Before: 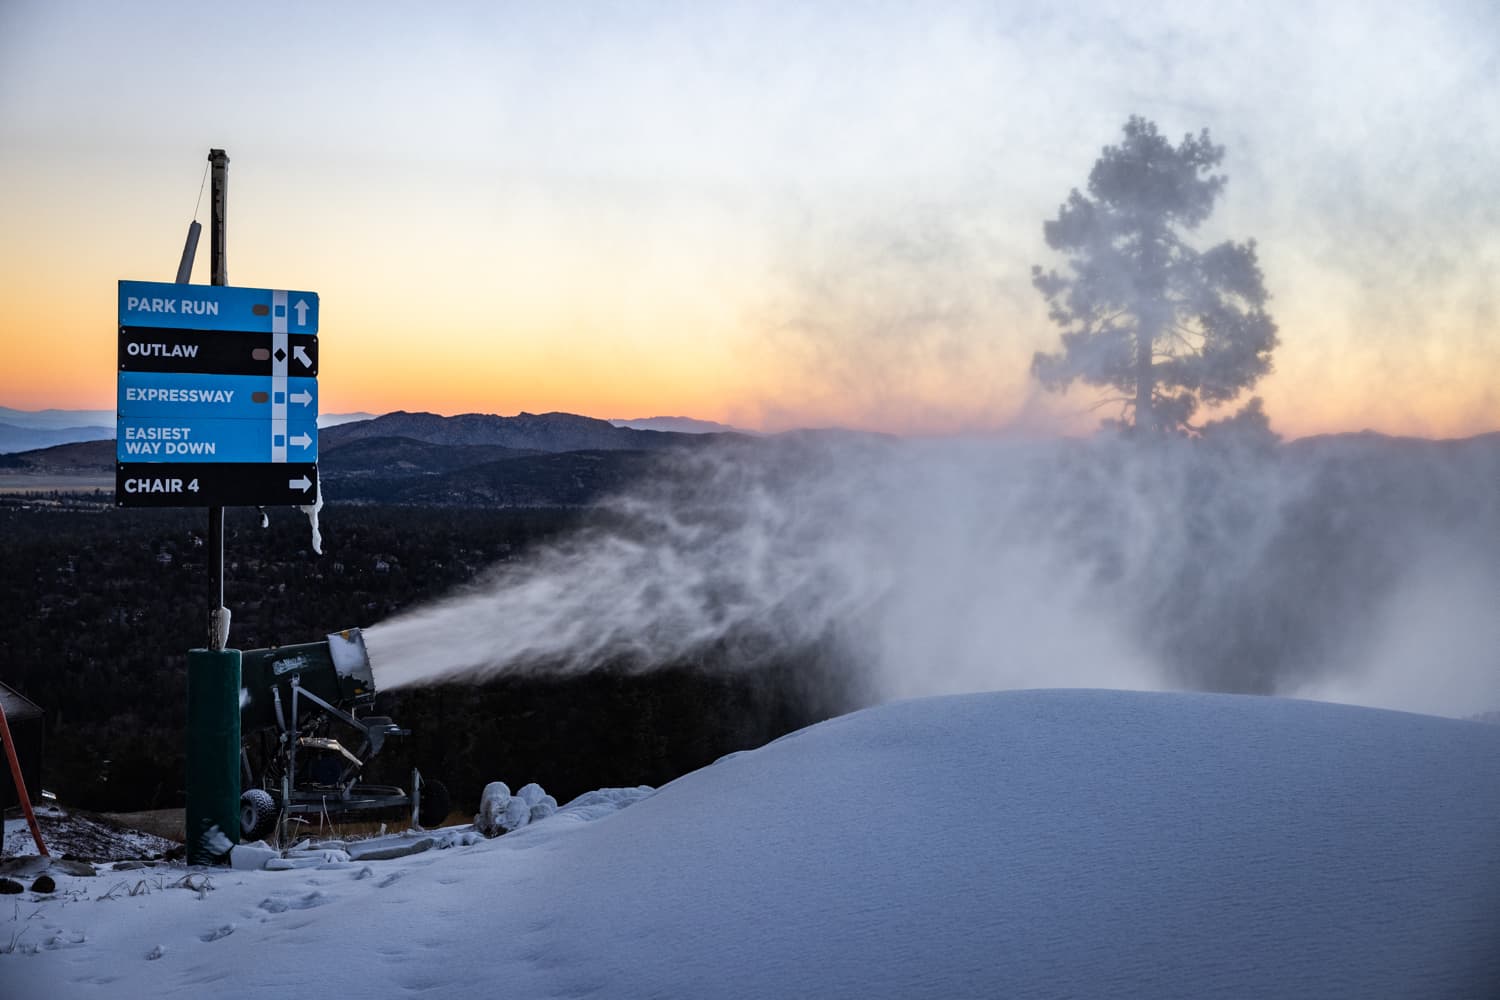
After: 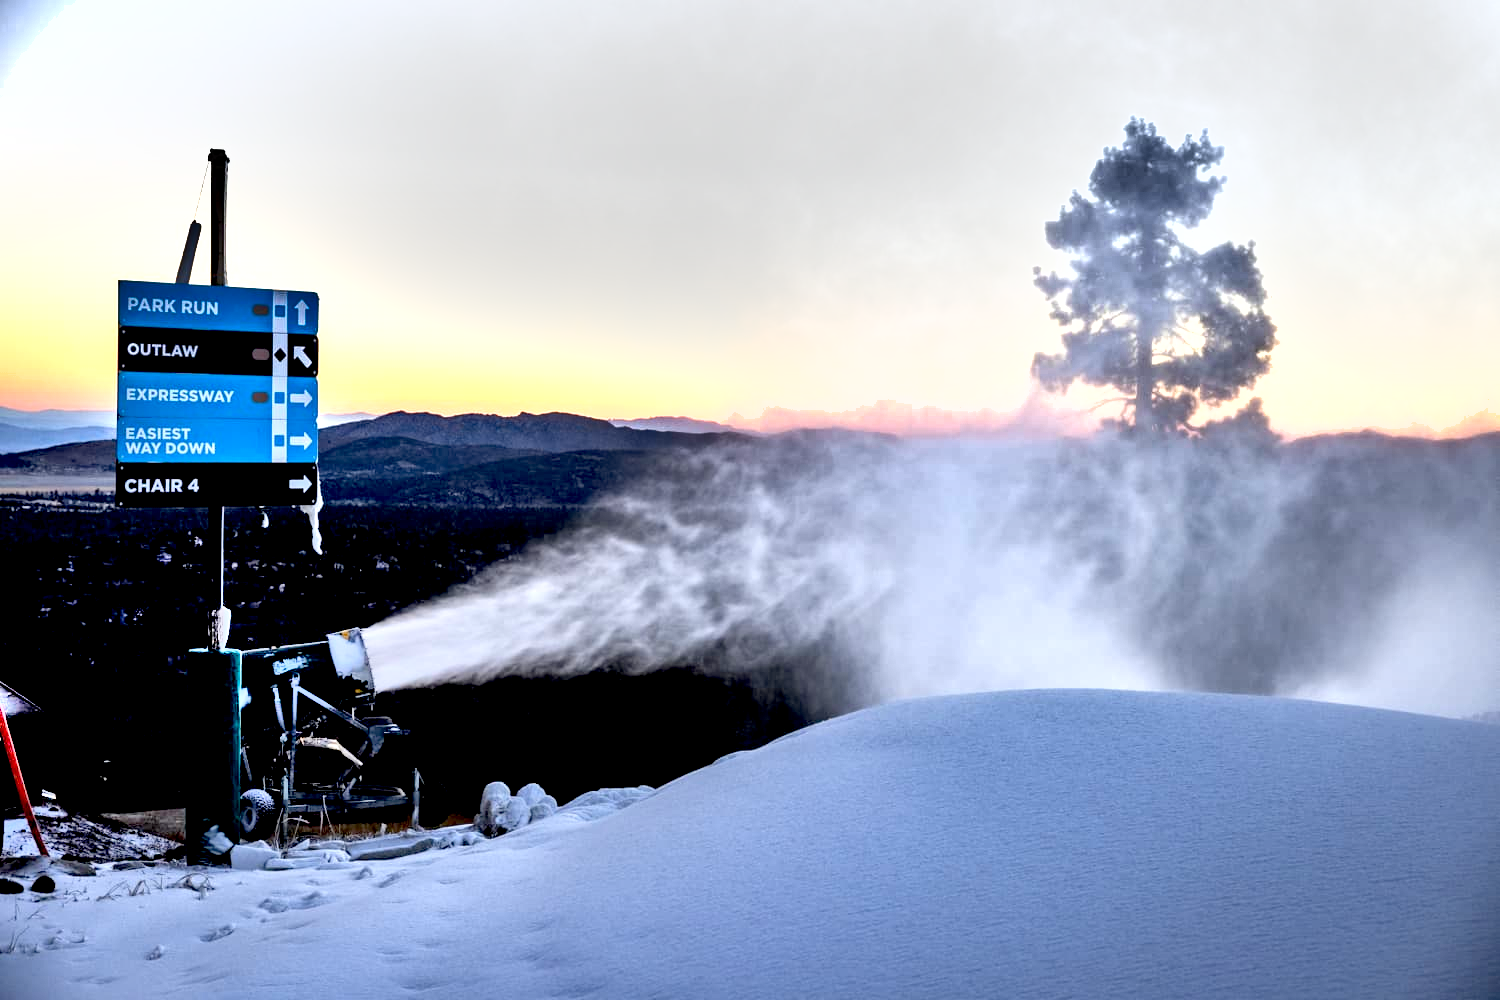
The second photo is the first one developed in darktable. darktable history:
shadows and highlights: shadows 58.17, soften with gaussian
exposure: black level correction 0.011, exposure 1.078 EV, compensate exposure bias true, compensate highlight preservation false
